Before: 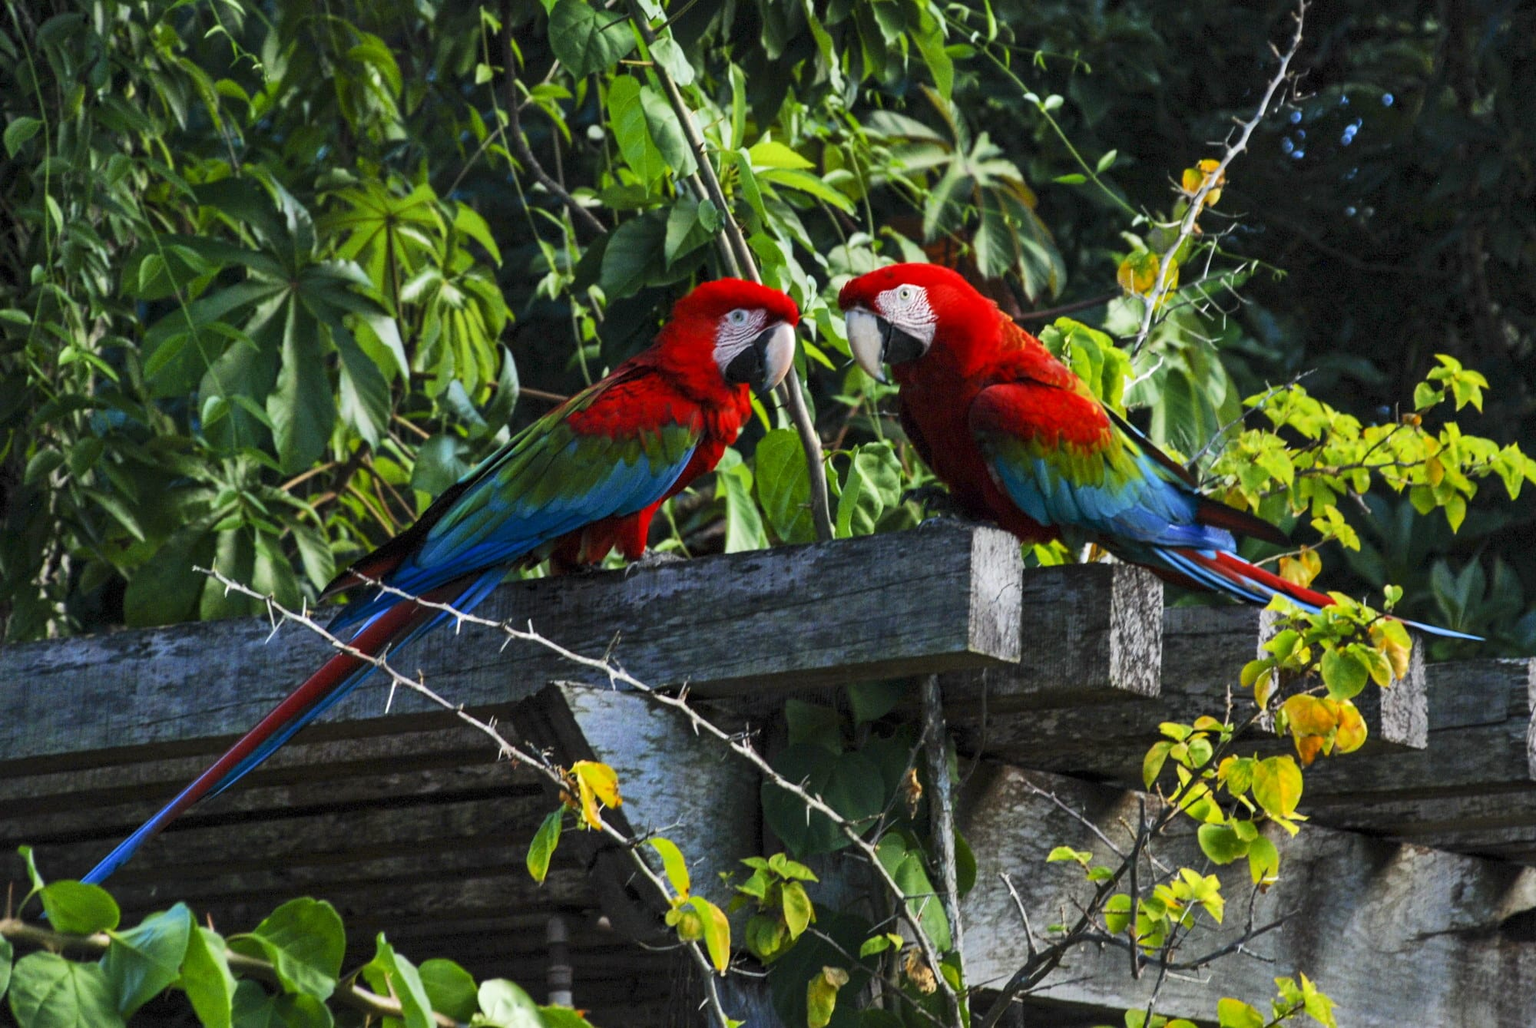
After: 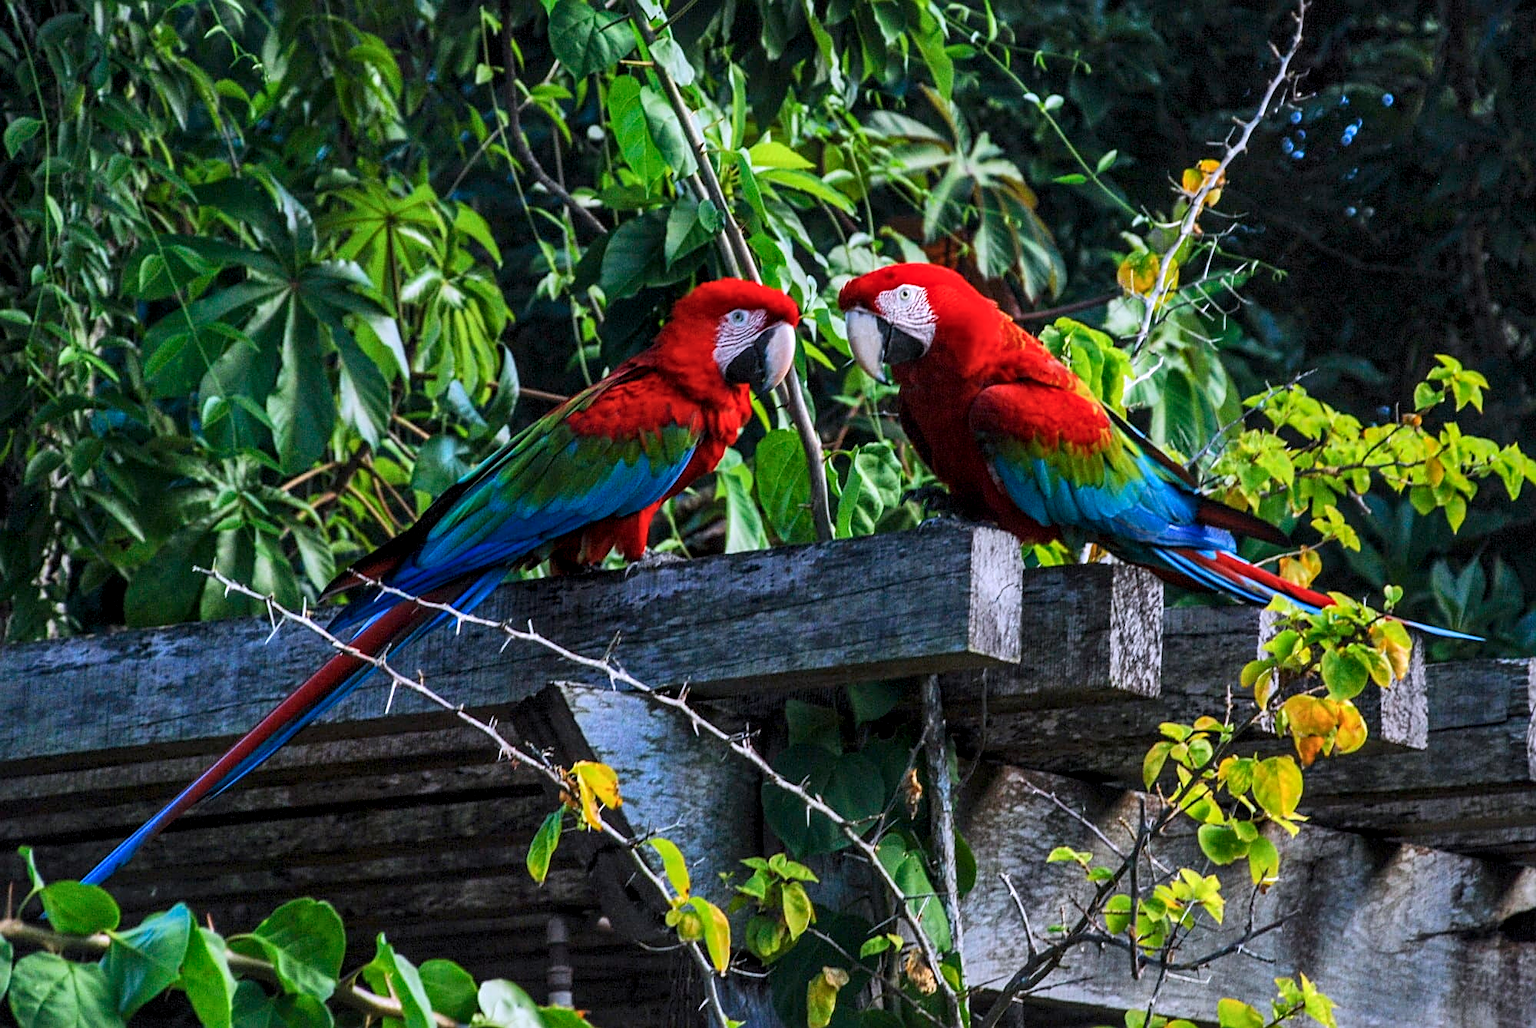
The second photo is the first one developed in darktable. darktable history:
color calibration: illuminant custom, x 0.363, y 0.385, temperature 4527.06 K
local contrast: on, module defaults
sharpen: on, module defaults
